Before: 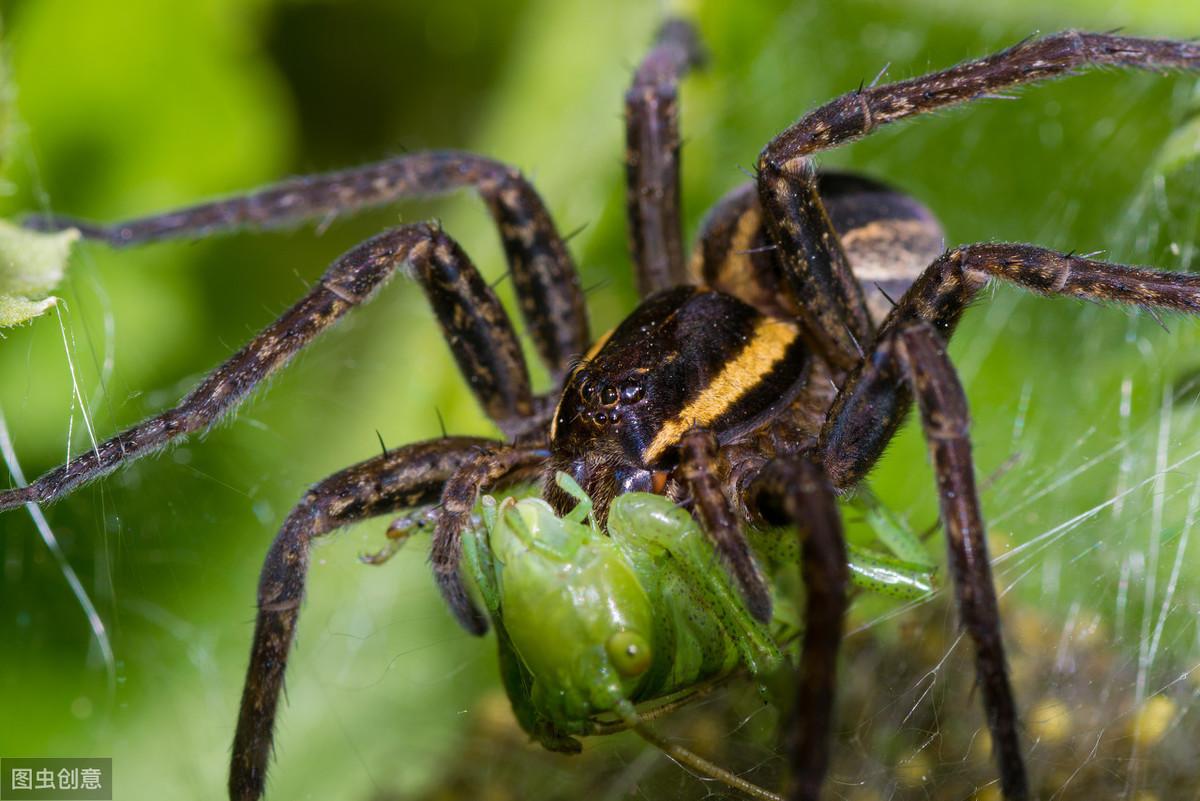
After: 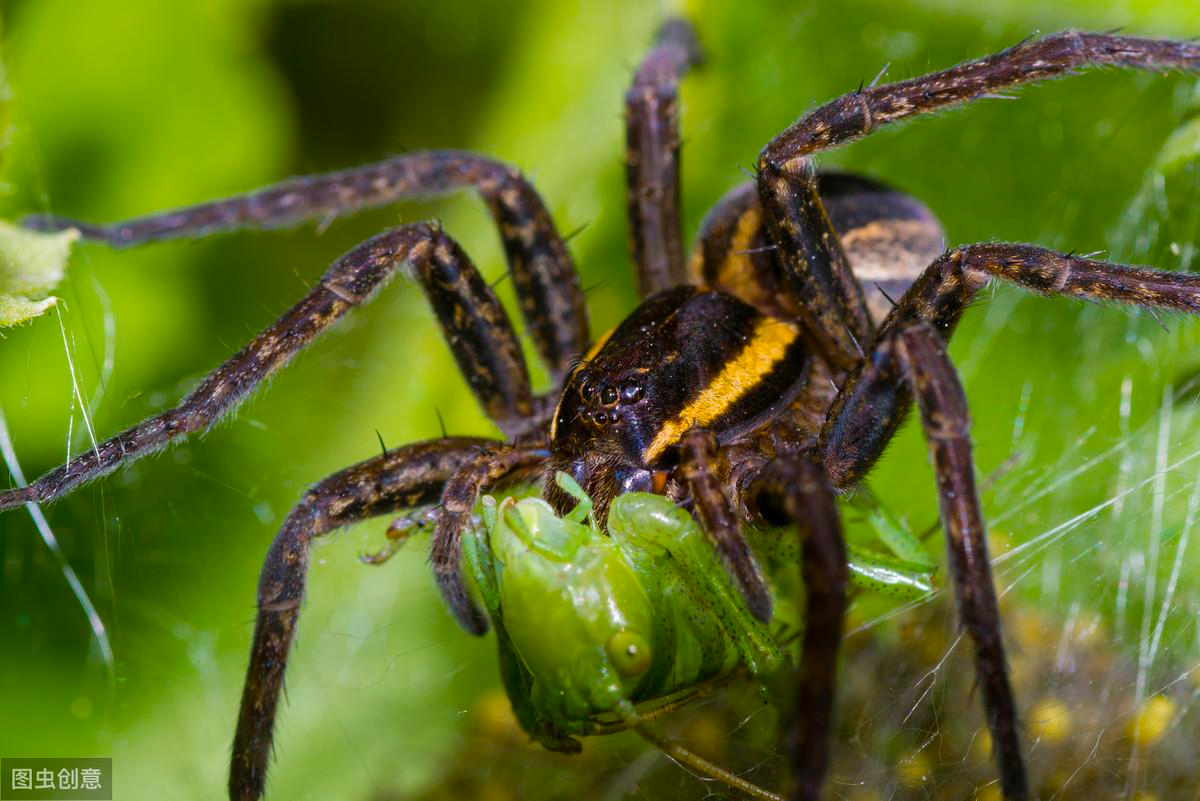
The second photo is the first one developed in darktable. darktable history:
exposure: compensate exposure bias true, compensate highlight preservation false
color balance rgb: perceptual saturation grading › global saturation 30.046%
